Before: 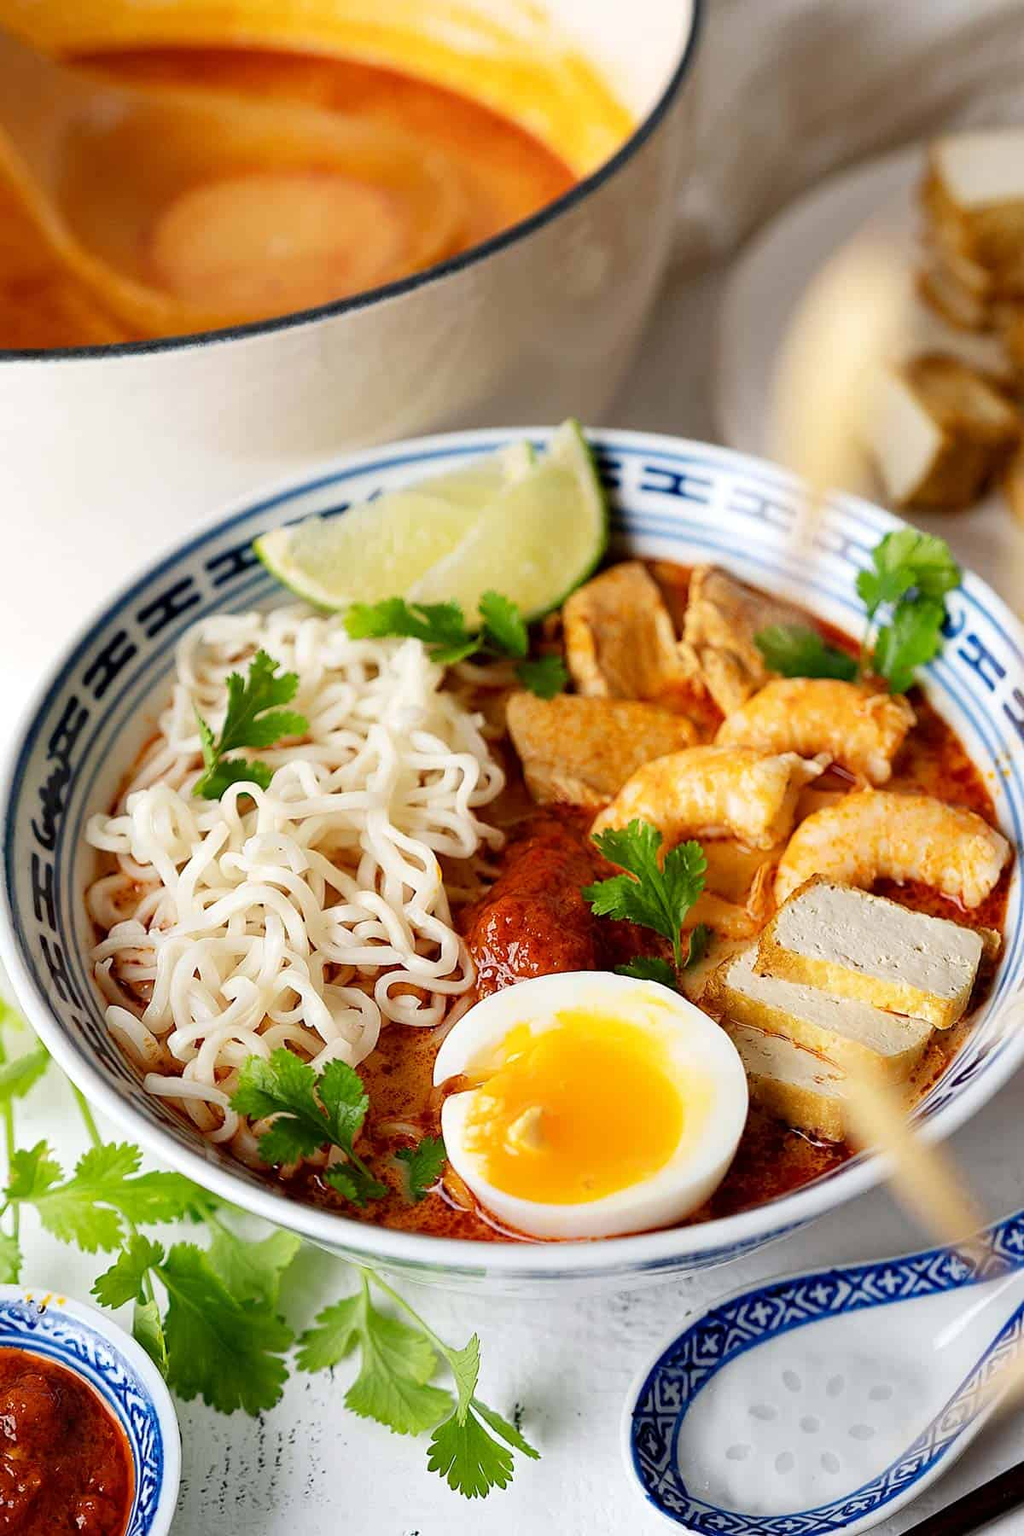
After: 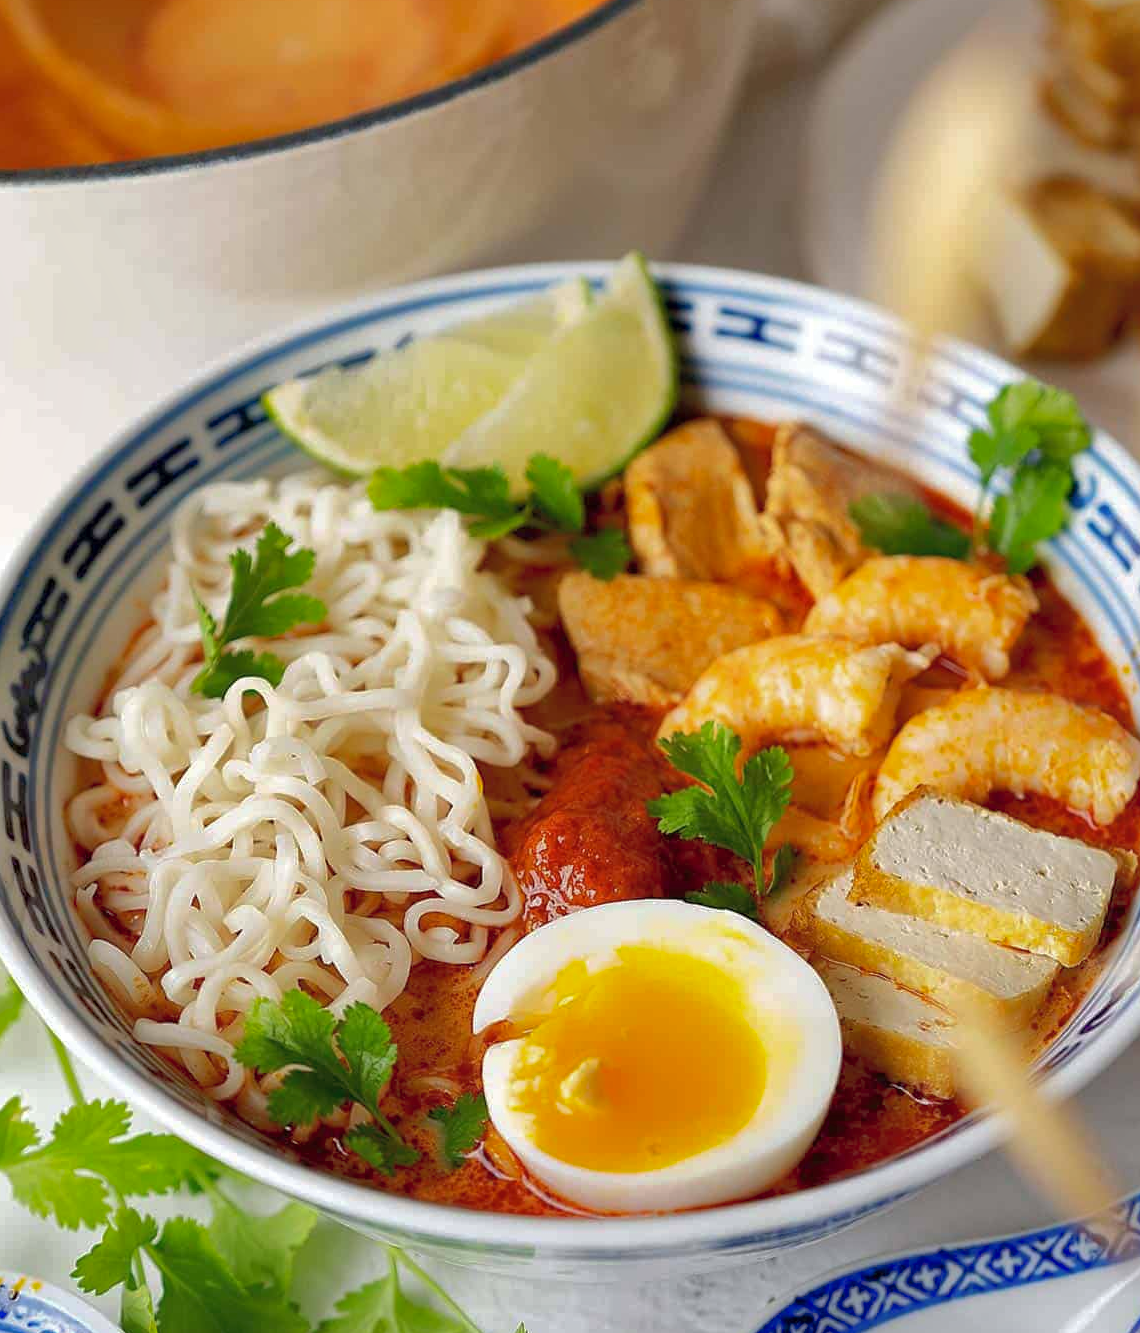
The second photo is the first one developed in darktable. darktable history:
crop and rotate: left 2.991%, top 13.302%, right 1.981%, bottom 12.636%
shadows and highlights: shadows 60, highlights -60
